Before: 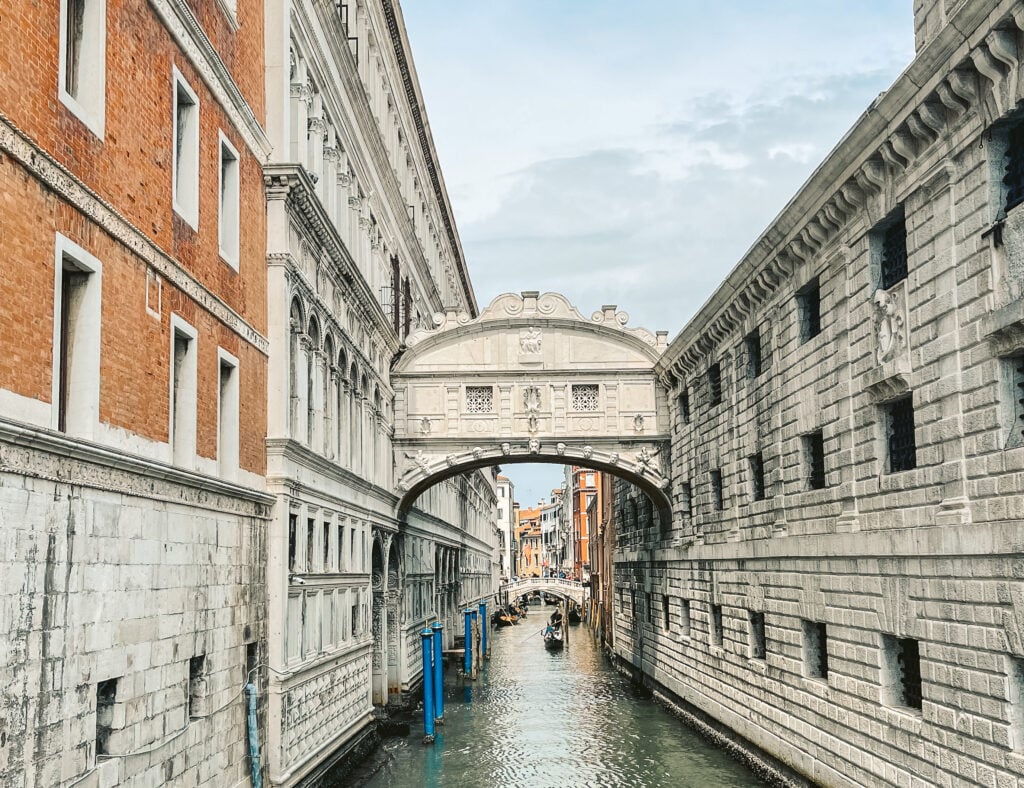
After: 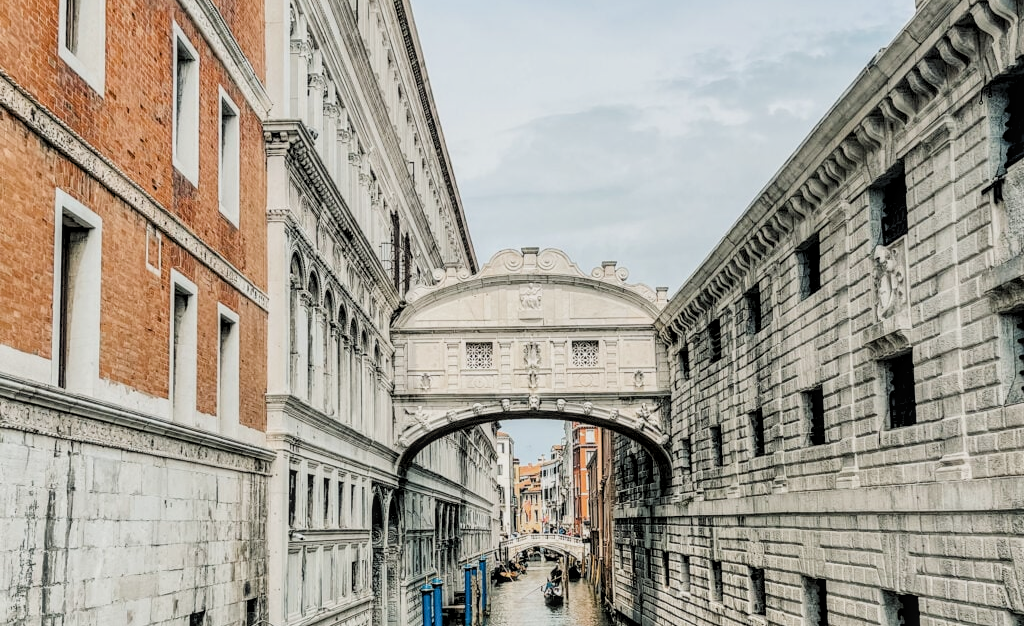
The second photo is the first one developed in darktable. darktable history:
crop and rotate: top 5.66%, bottom 14.837%
levels: levels [0.062, 0.494, 0.925]
local contrast: on, module defaults
filmic rgb: black relative exposure -7.65 EV, white relative exposure 4.56 EV, hardness 3.61
